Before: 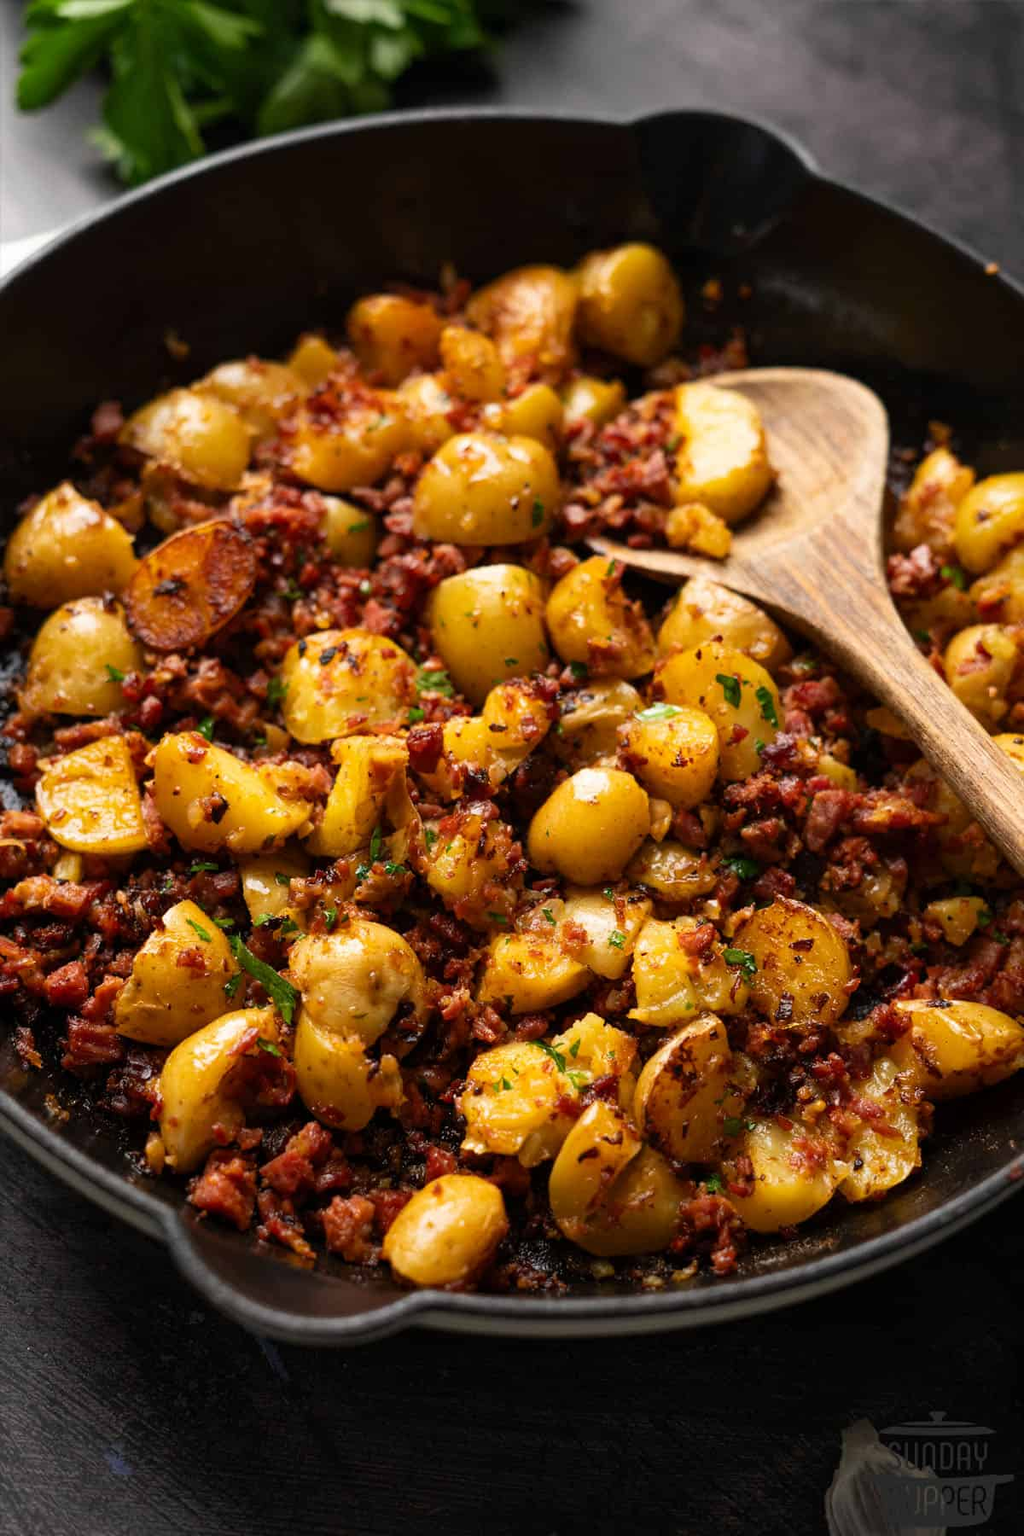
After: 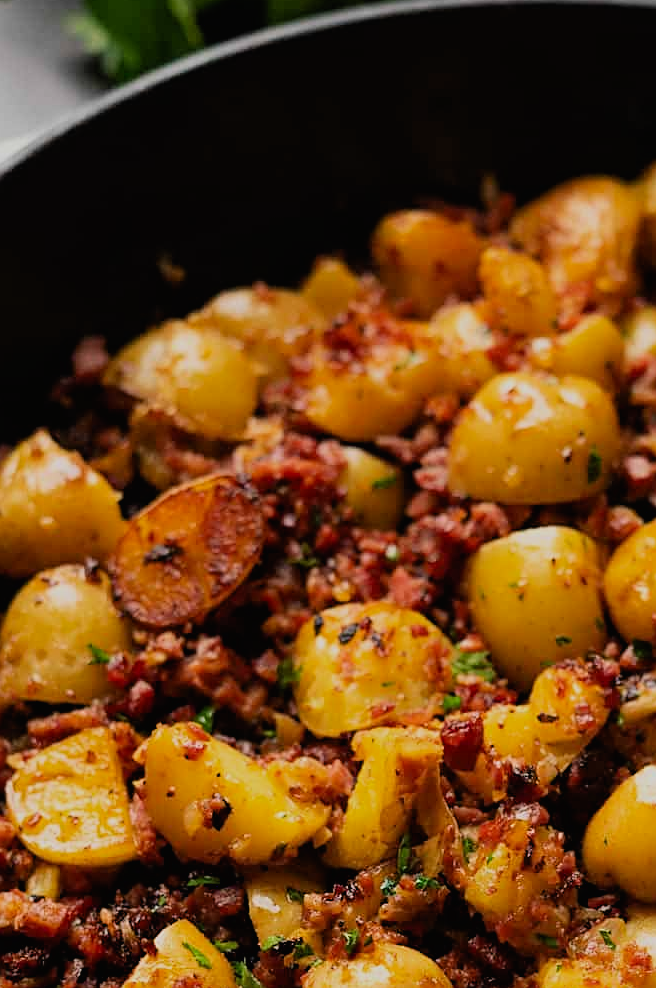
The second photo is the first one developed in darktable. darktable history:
contrast brightness saturation: contrast -0.02, brightness -0.01, saturation 0.03
filmic rgb: black relative exposure -7.48 EV, white relative exposure 4.83 EV, hardness 3.4, color science v6 (2022)
crop and rotate: left 3.047%, top 7.509%, right 42.236%, bottom 37.598%
sharpen: on, module defaults
